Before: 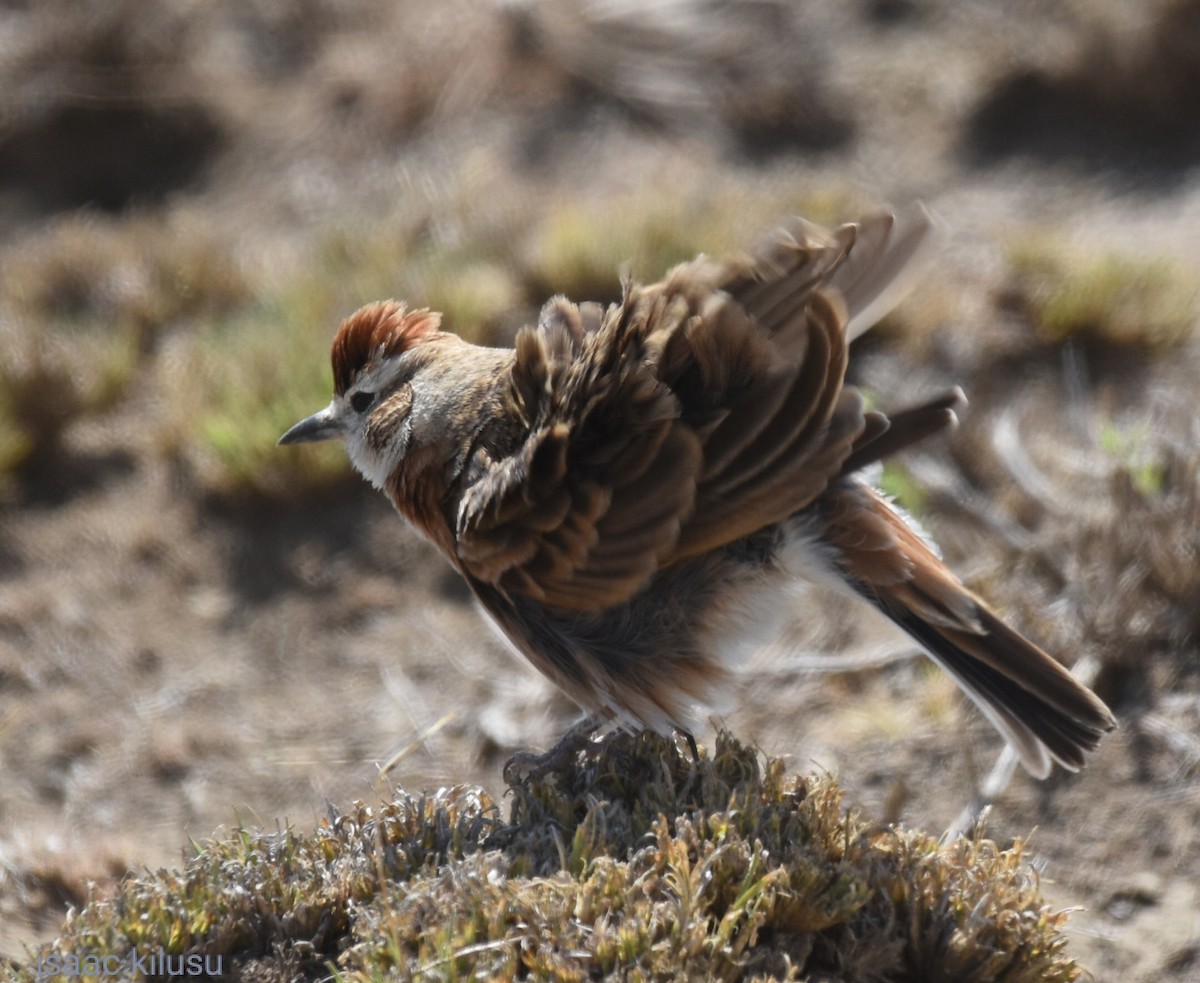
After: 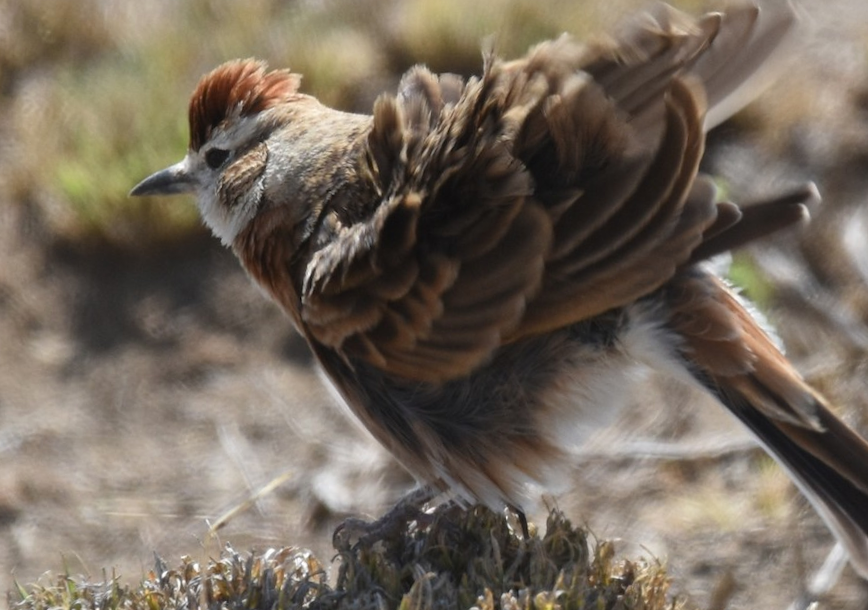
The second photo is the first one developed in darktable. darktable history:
crop and rotate: angle -3.8°, left 9.8%, top 21.15%, right 12.119%, bottom 11.827%
